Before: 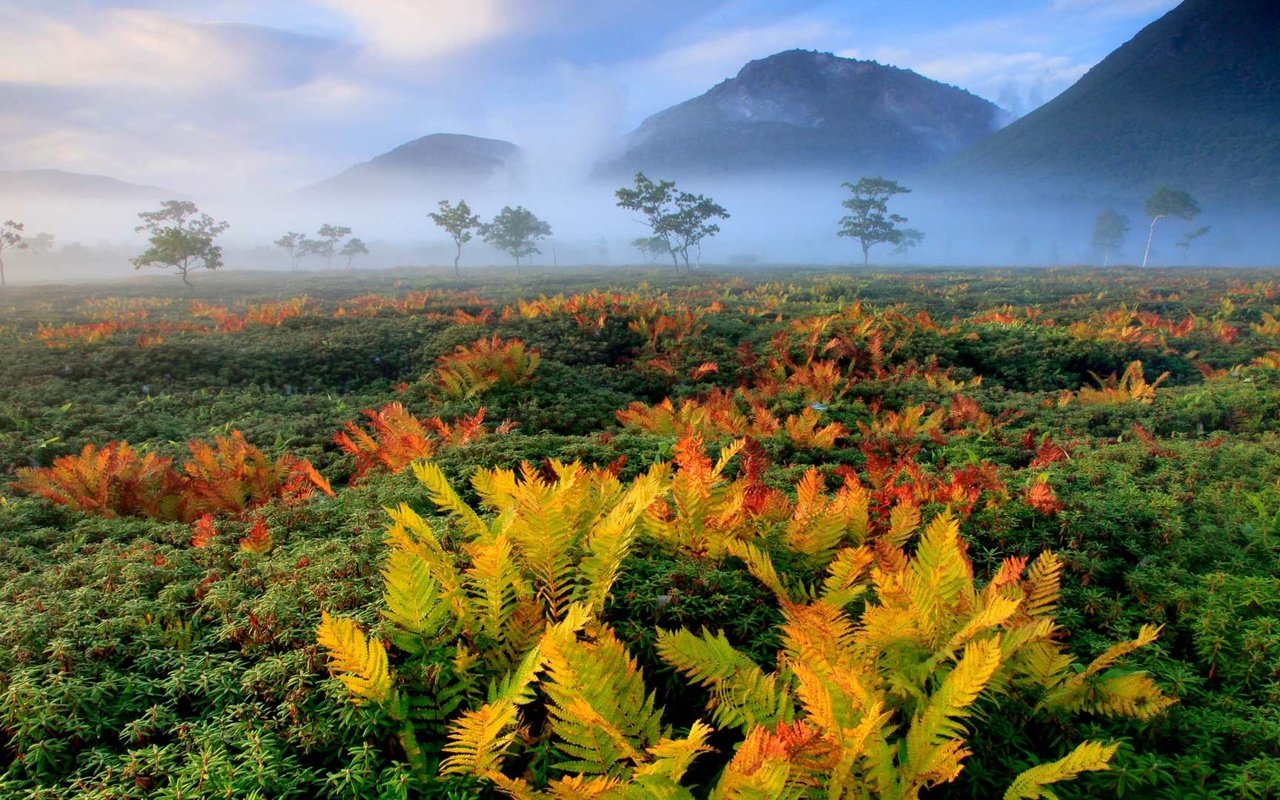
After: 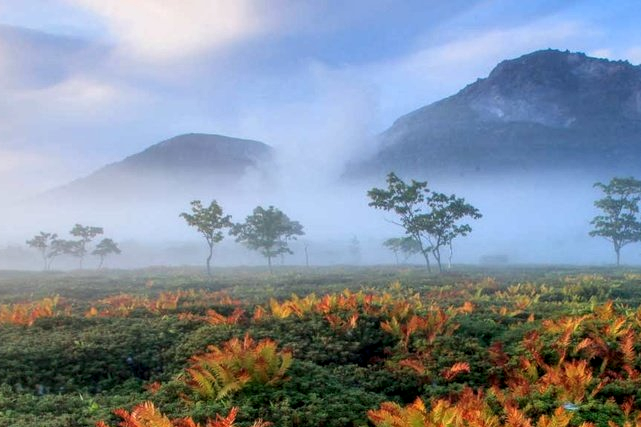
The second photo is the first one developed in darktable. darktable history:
local contrast: highlights 2%, shadows 3%, detail 133%
crop: left 19.413%, right 30.453%, bottom 46.592%
